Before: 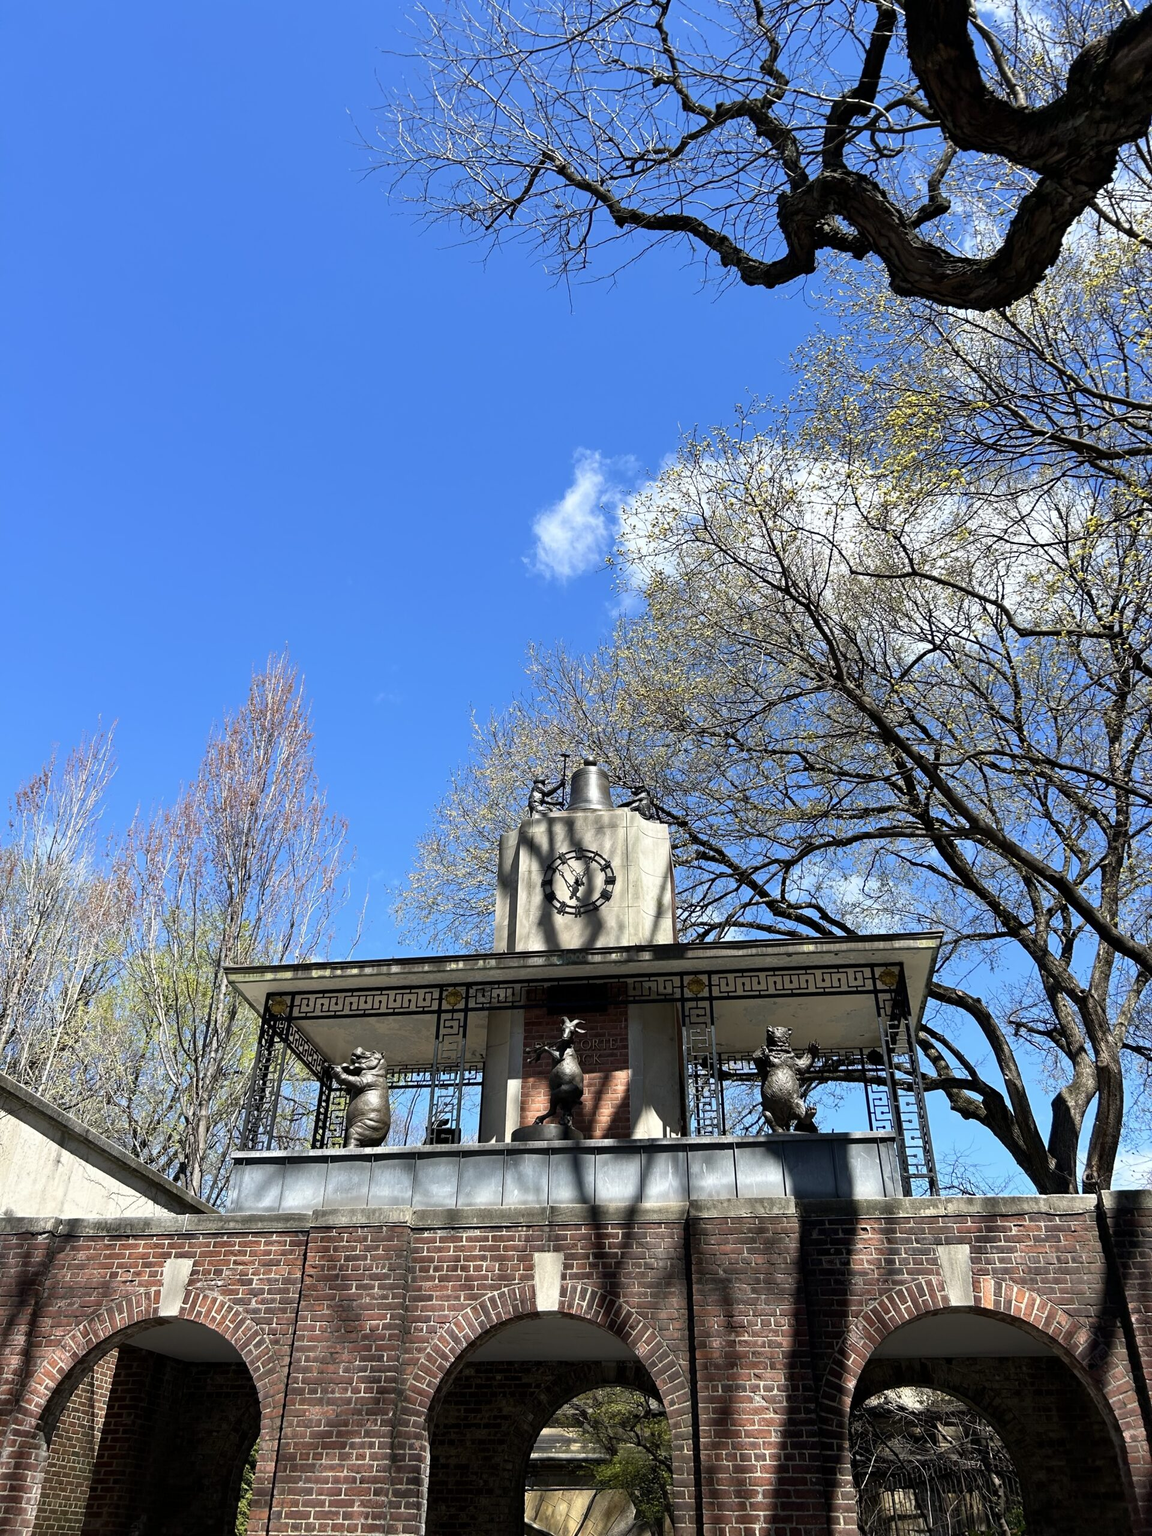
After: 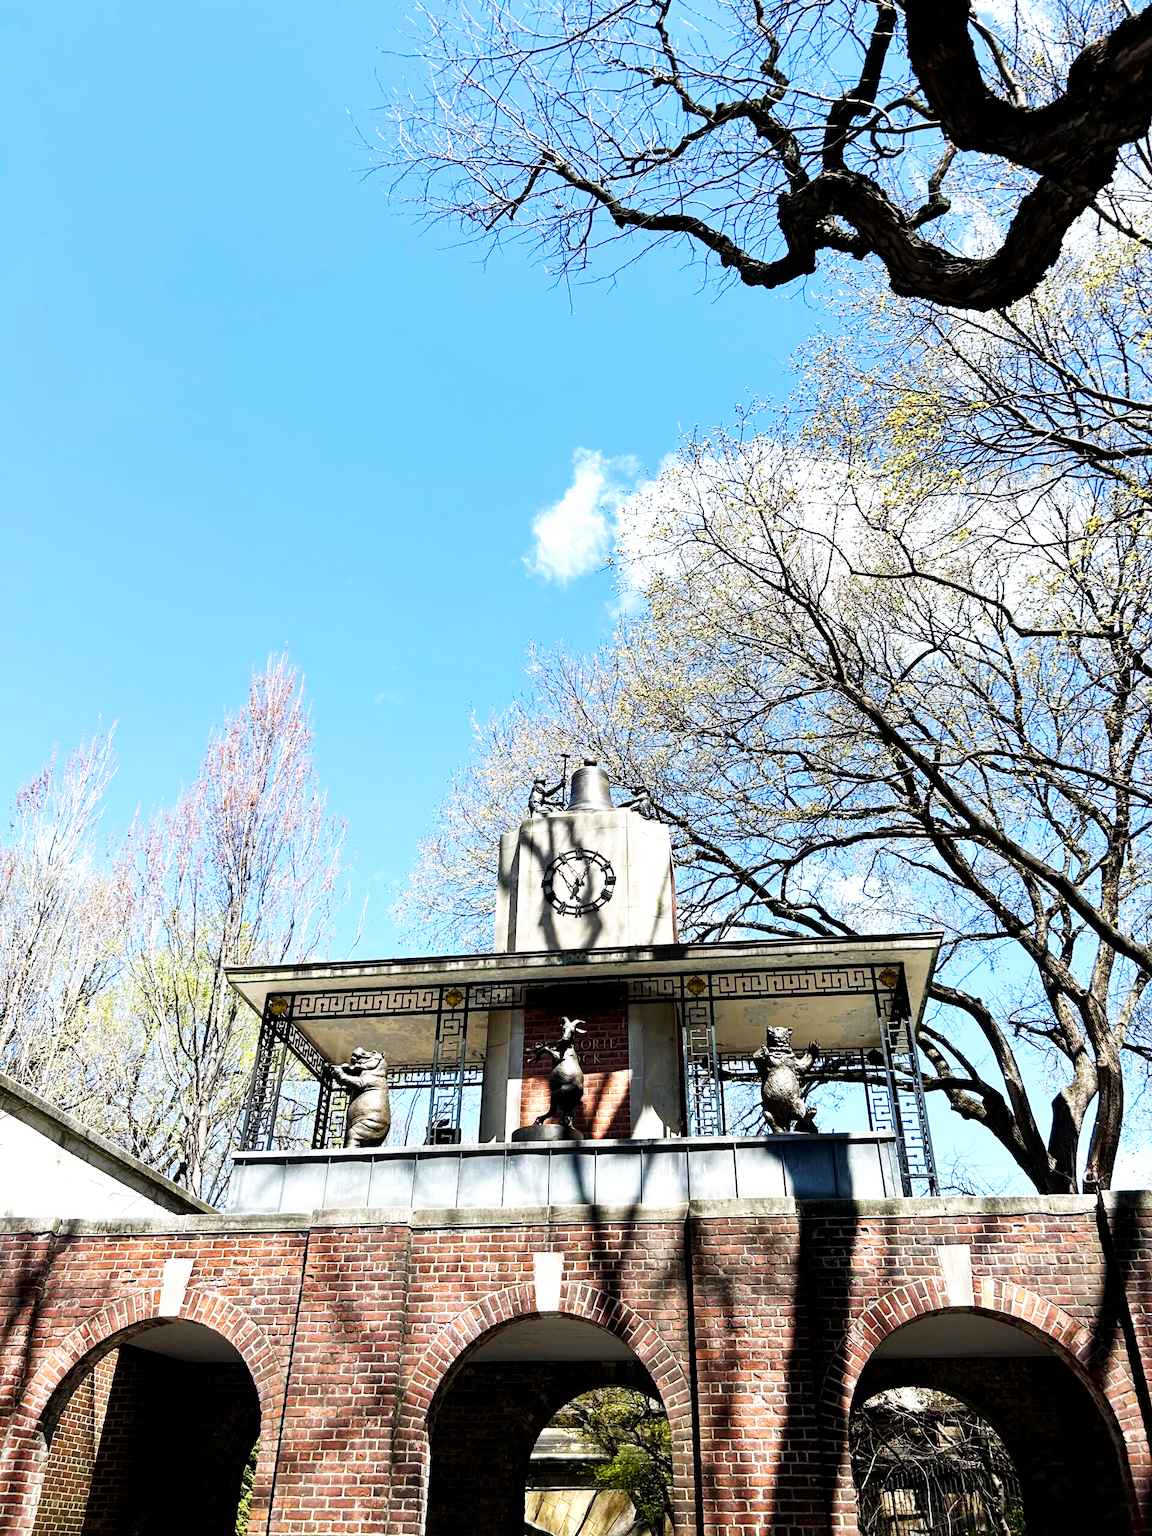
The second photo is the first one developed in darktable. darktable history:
base curve: curves: ch0 [(0, 0) (0.007, 0.004) (0.027, 0.03) (0.046, 0.07) (0.207, 0.54) (0.442, 0.872) (0.673, 0.972) (1, 1)], preserve colors none
local contrast: highlights 100%, shadows 100%, detail 120%, midtone range 0.2
